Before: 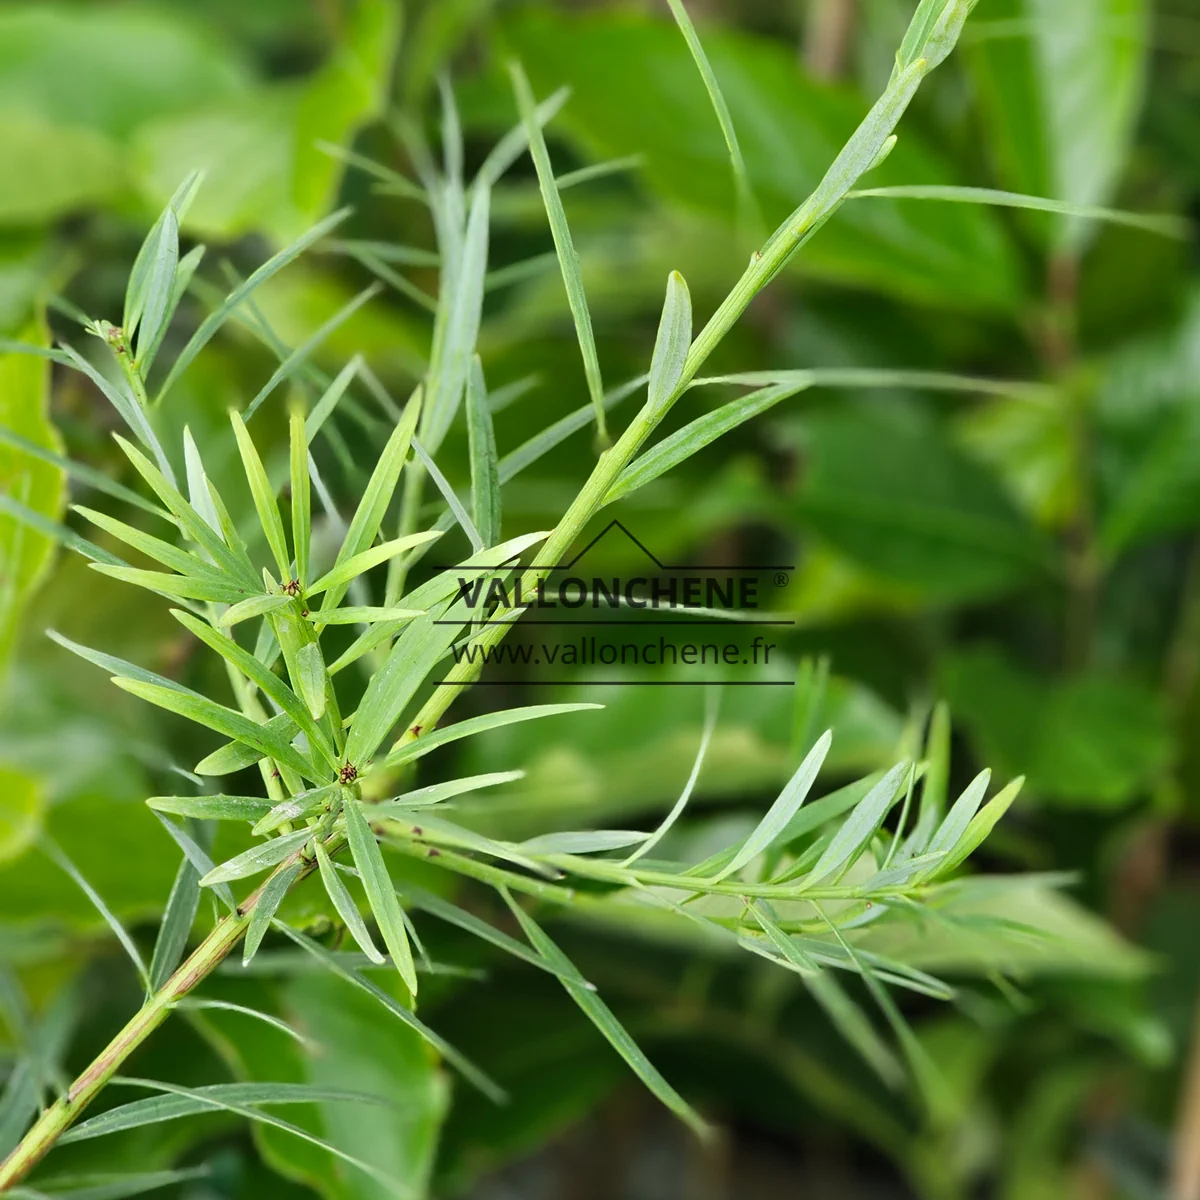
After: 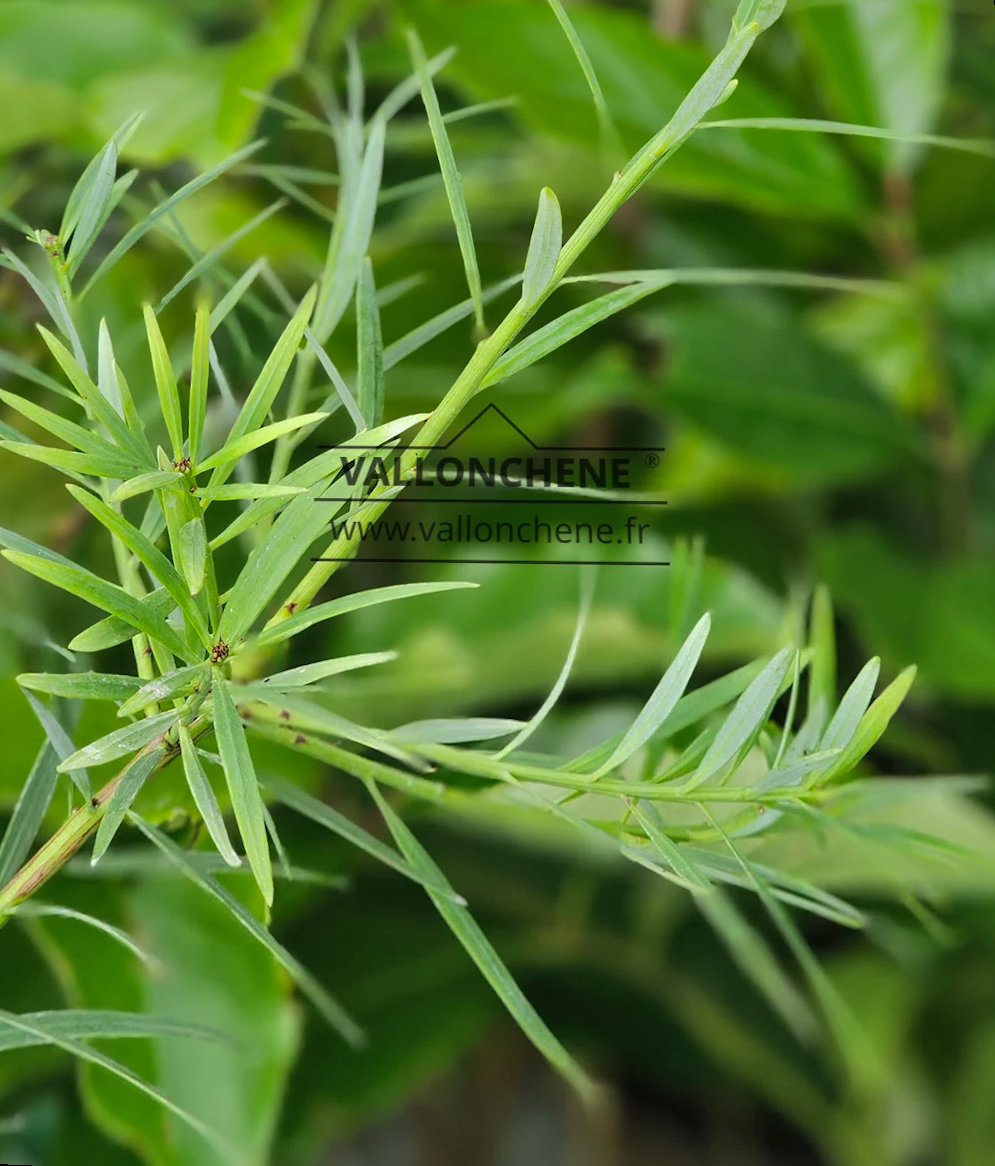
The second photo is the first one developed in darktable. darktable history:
shadows and highlights: shadows 40, highlights -60
rotate and perspective: rotation 0.72°, lens shift (vertical) -0.352, lens shift (horizontal) -0.051, crop left 0.152, crop right 0.859, crop top 0.019, crop bottom 0.964
